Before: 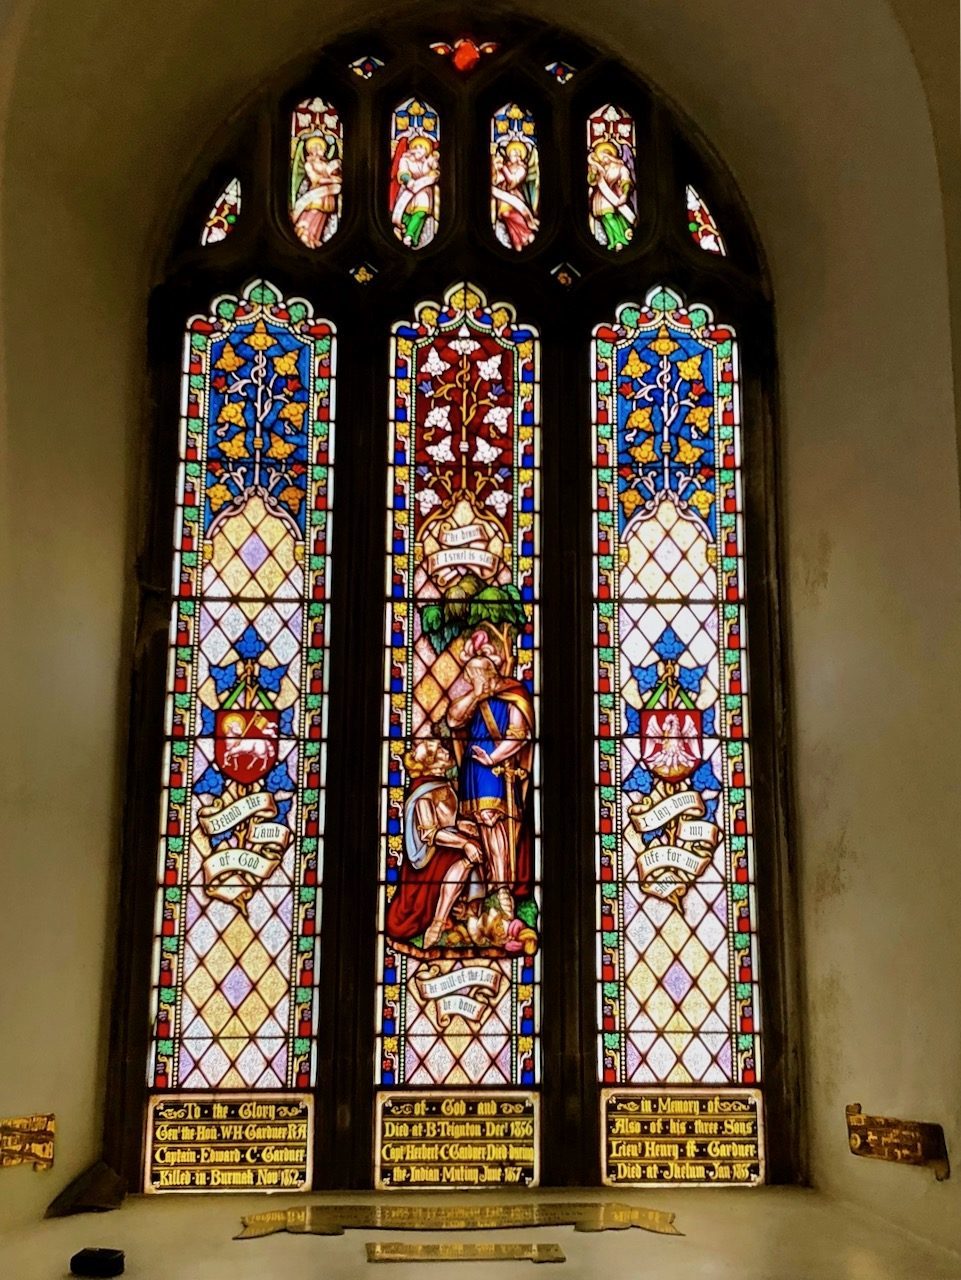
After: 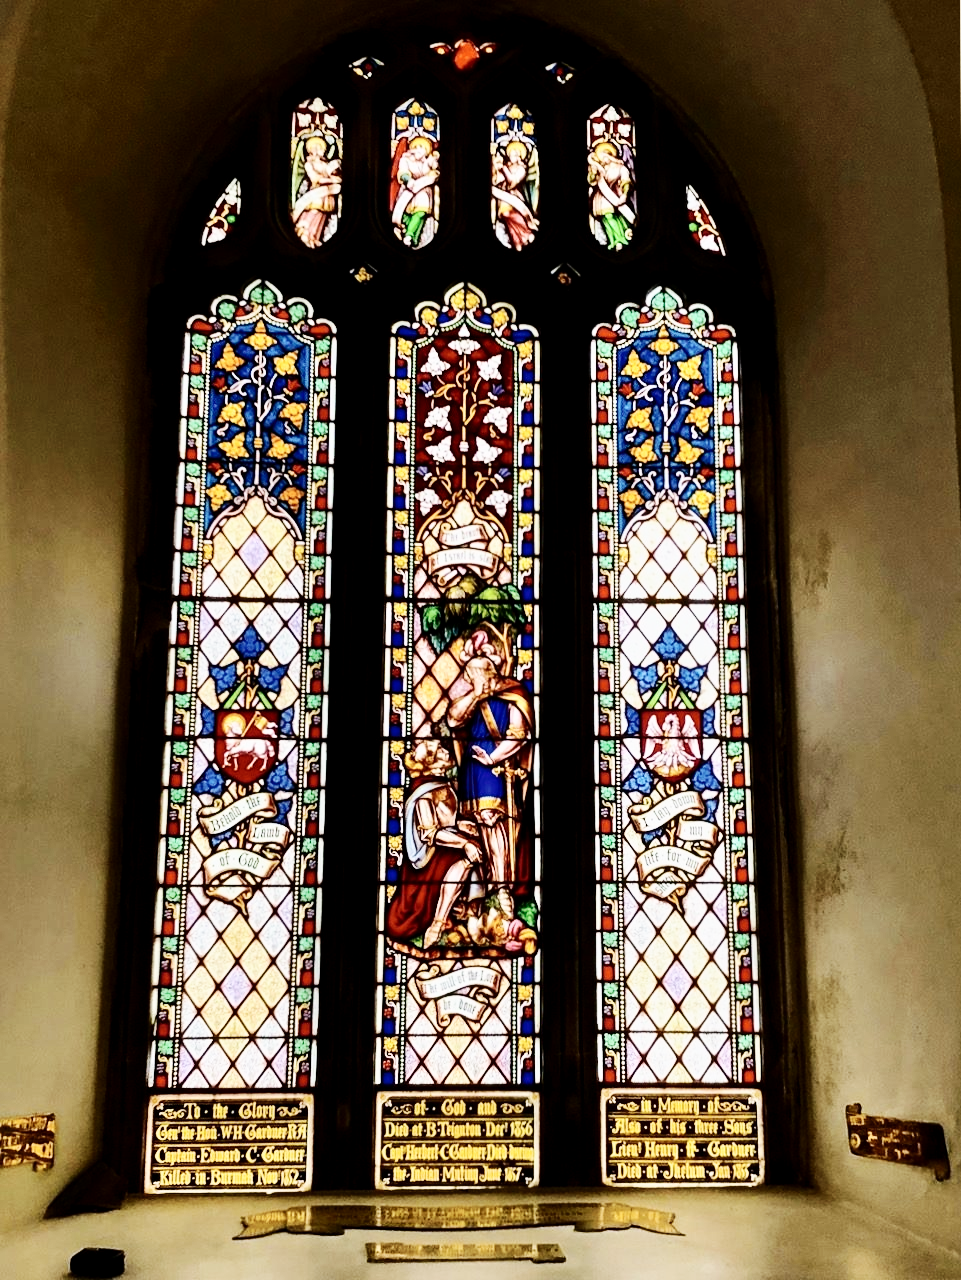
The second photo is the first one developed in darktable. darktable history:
base curve: curves: ch0 [(0, 0) (0.036, 0.025) (0.121, 0.166) (0.206, 0.329) (0.605, 0.79) (1, 1)], preserve colors none
contrast brightness saturation: contrast 0.25, saturation -0.31
